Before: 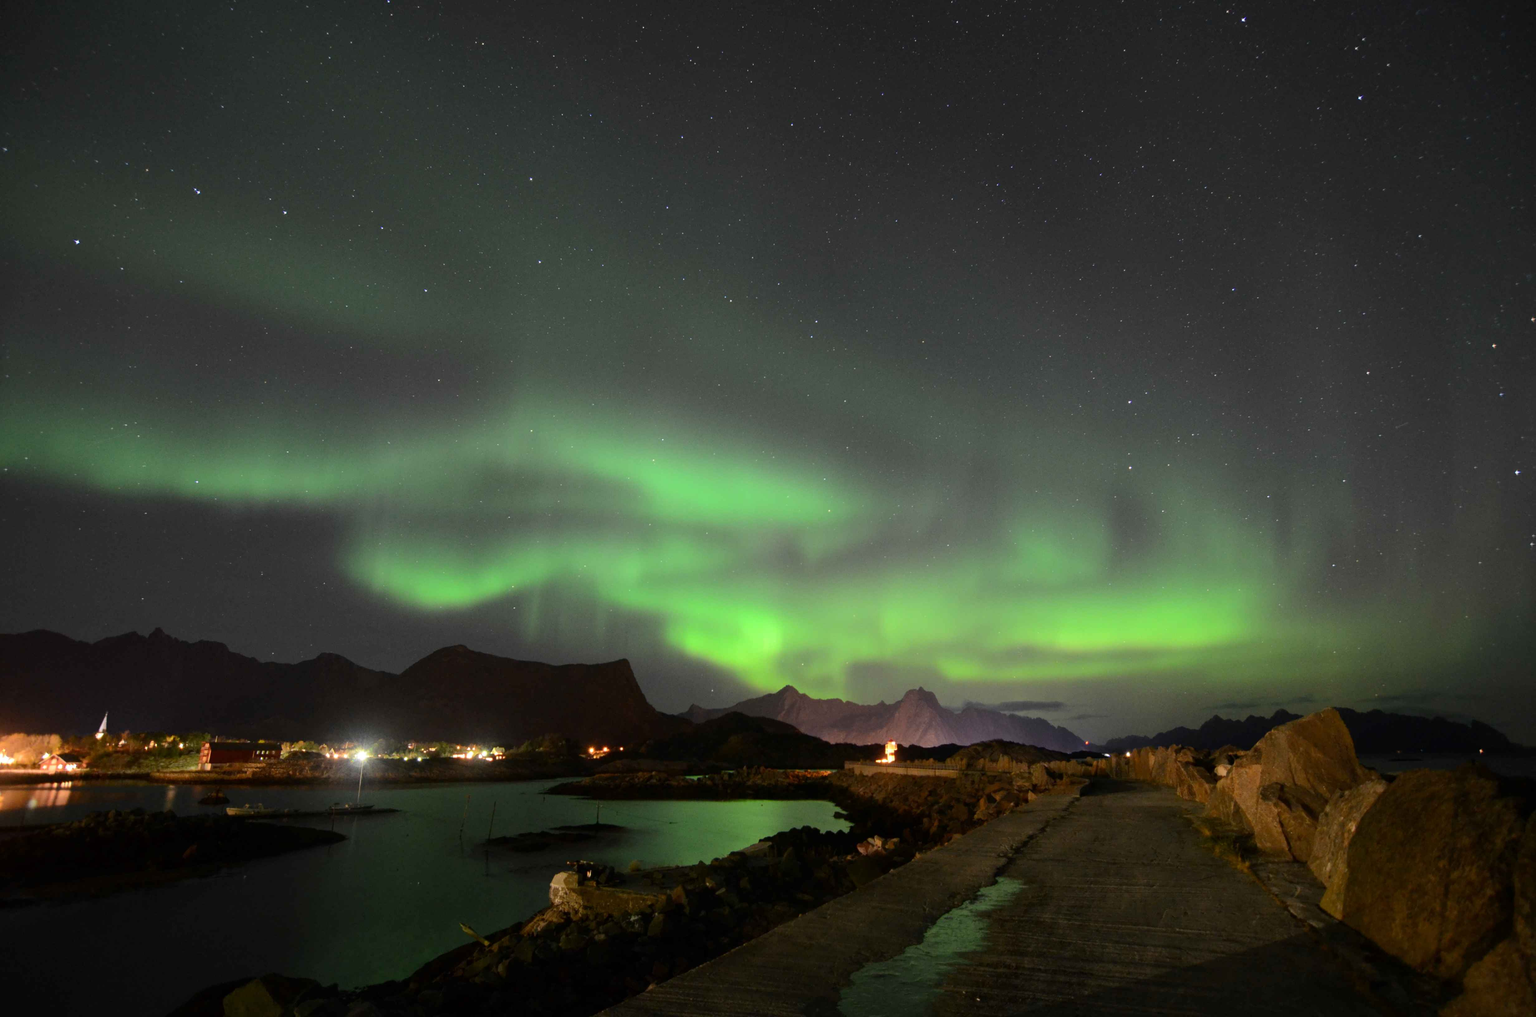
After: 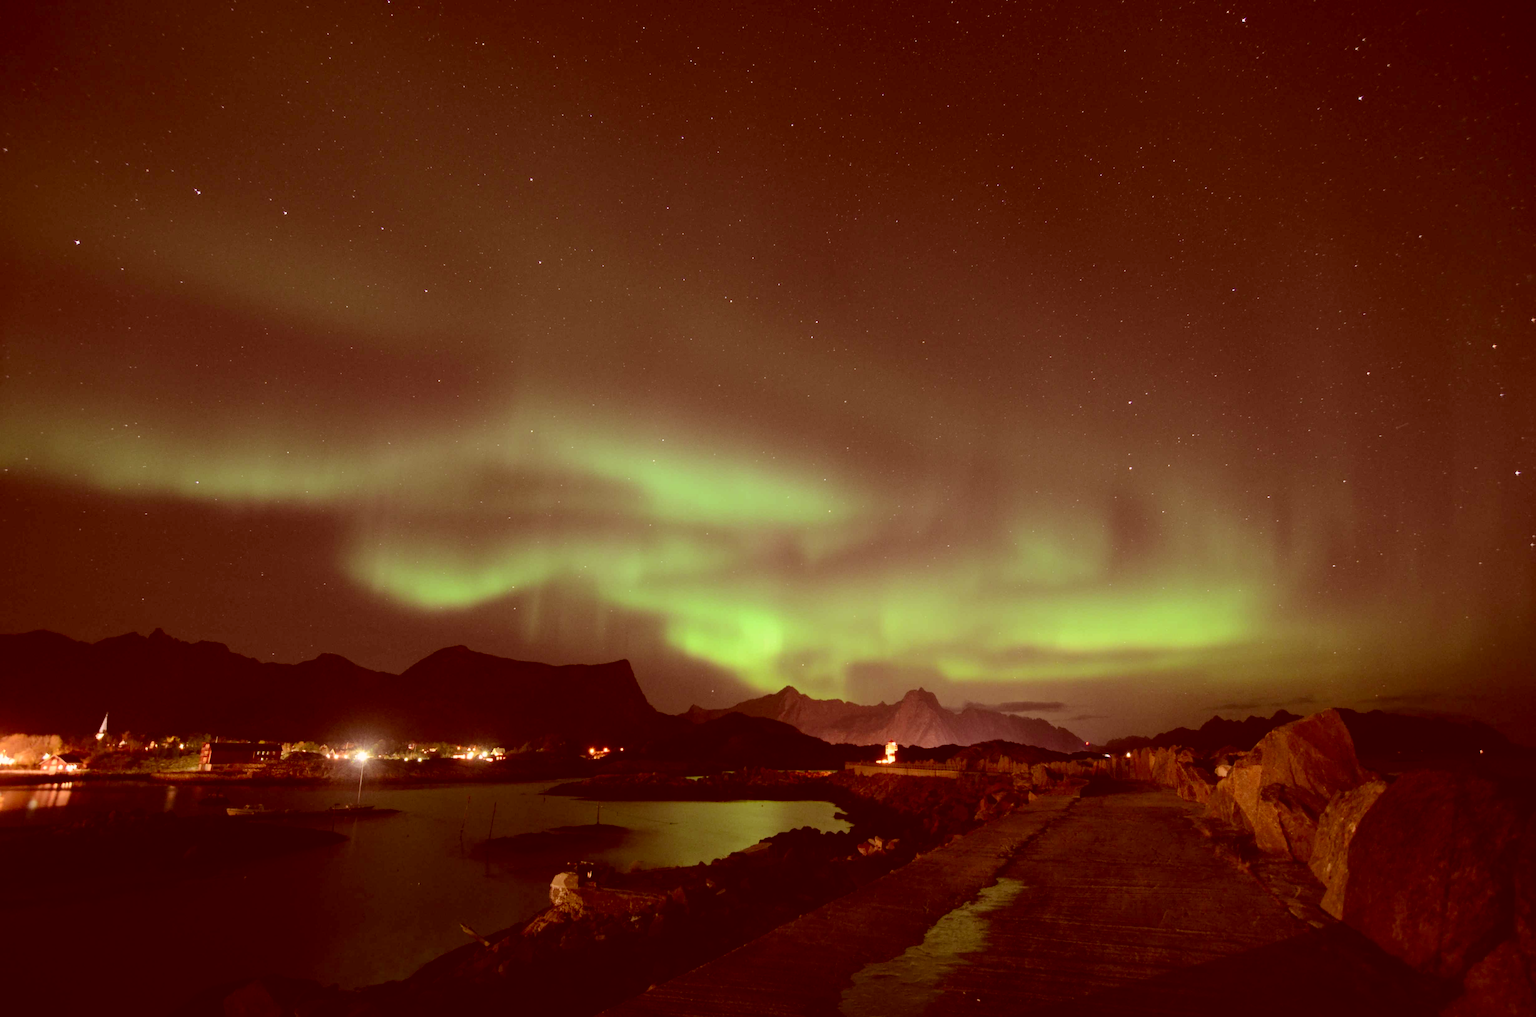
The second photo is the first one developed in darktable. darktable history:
color correction: highlights a* 9.03, highlights b* 8.71, shadows a* 40, shadows b* 40, saturation 0.8
